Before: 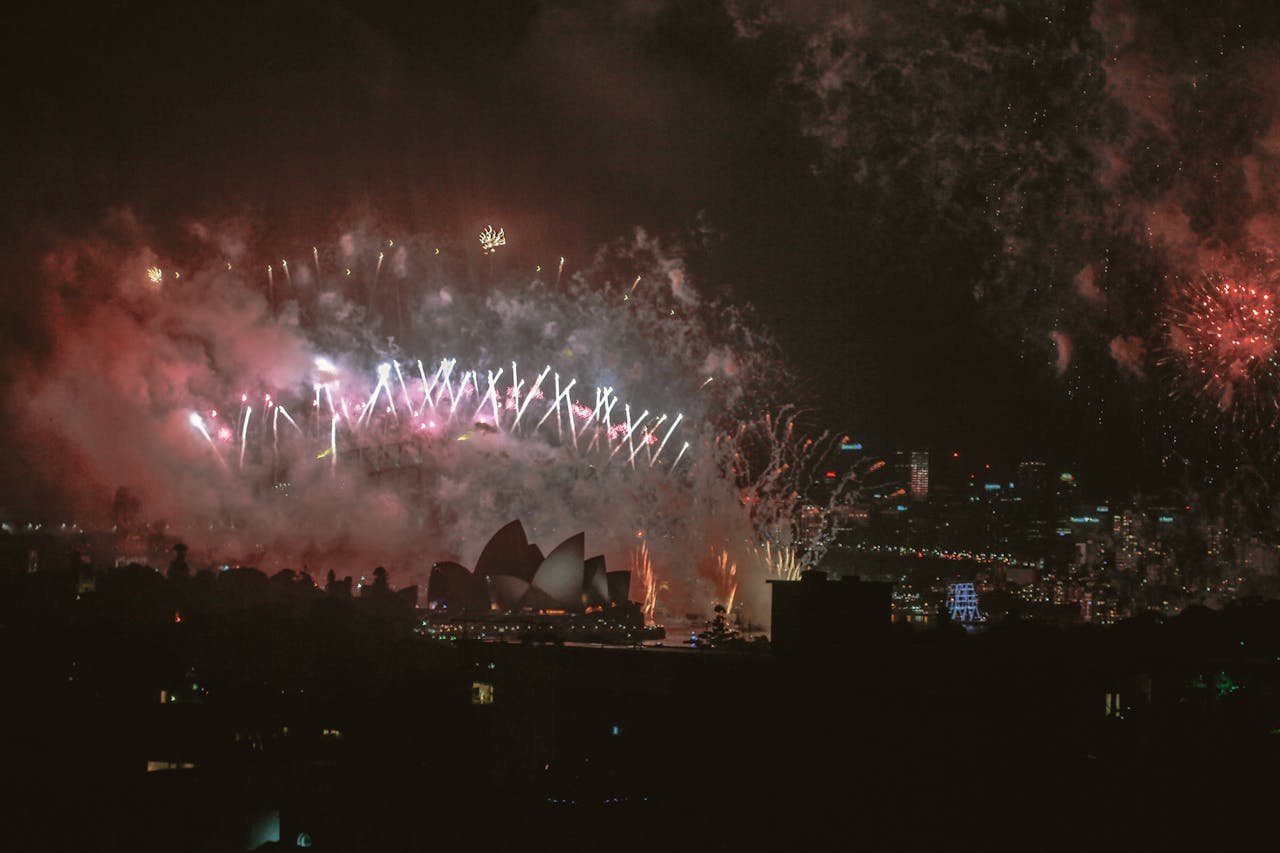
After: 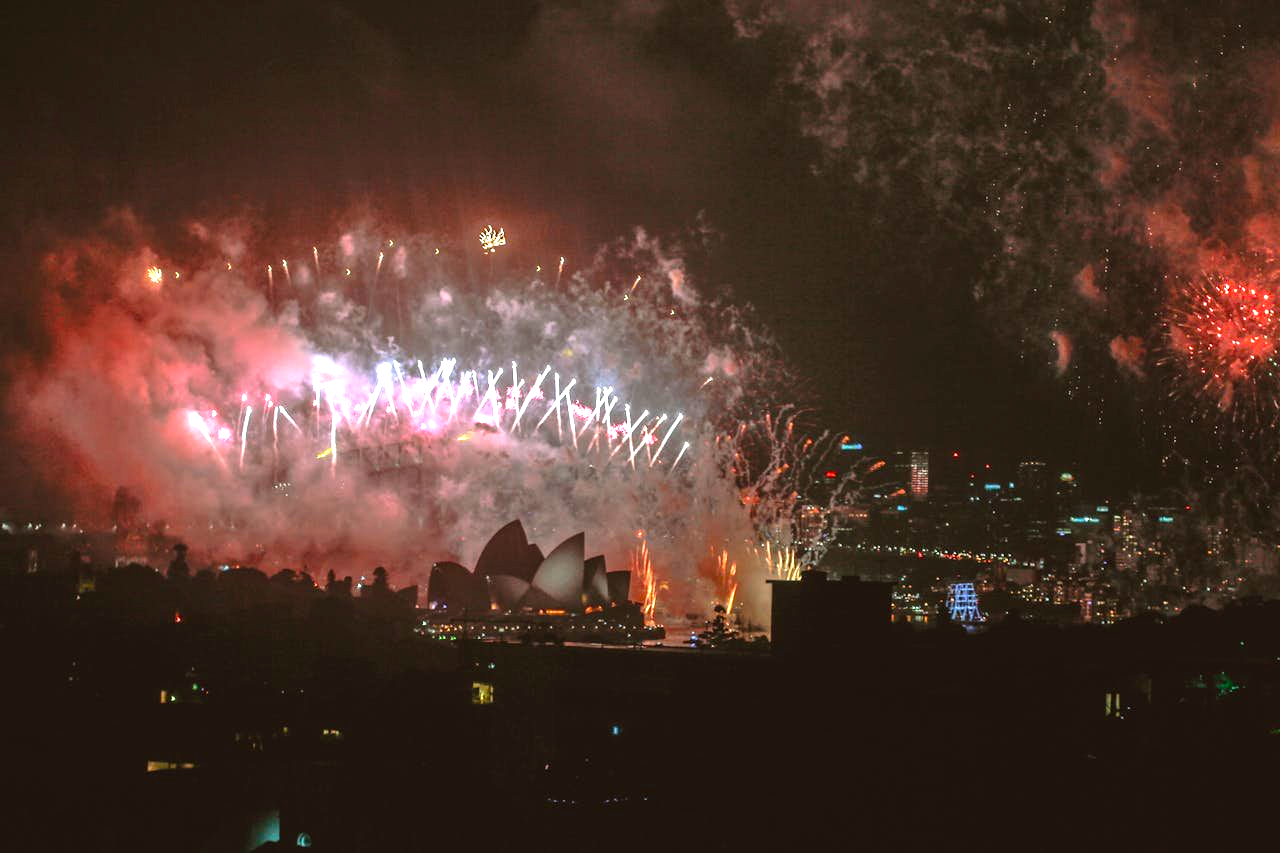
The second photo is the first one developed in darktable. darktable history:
color balance: lift [1, 1.001, 0.999, 1.001], gamma [1, 1.004, 1.007, 0.993], gain [1, 0.991, 0.987, 1.013], contrast 10%, output saturation 120%
exposure: black level correction 0, exposure 1 EV, compensate exposure bias true, compensate highlight preservation false
